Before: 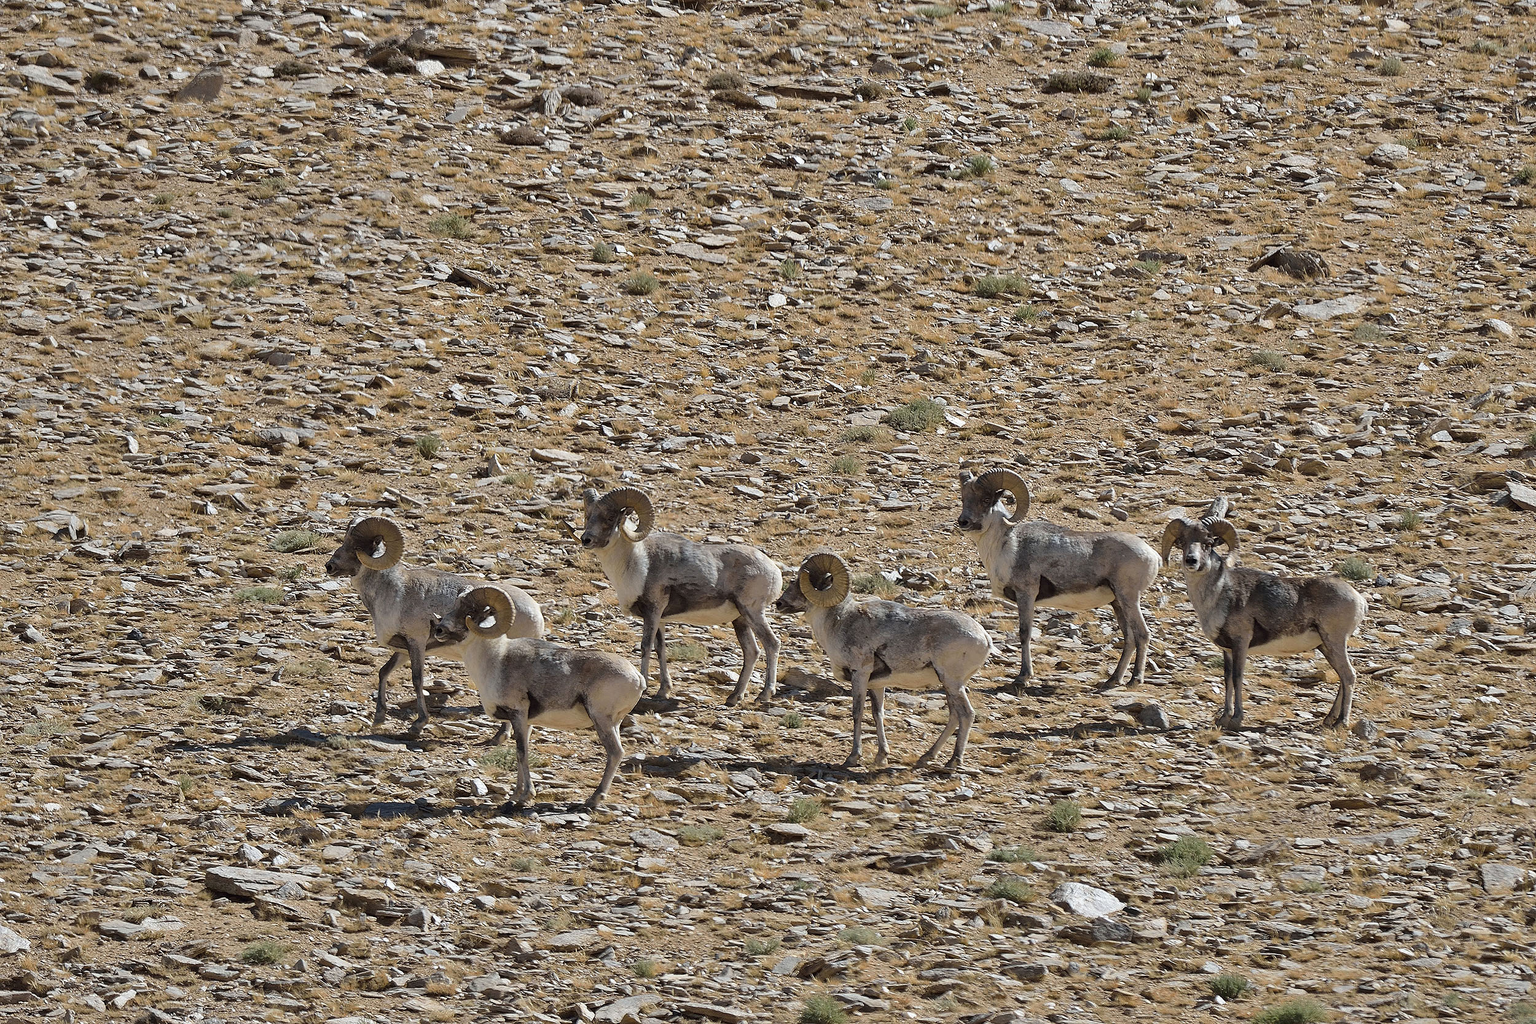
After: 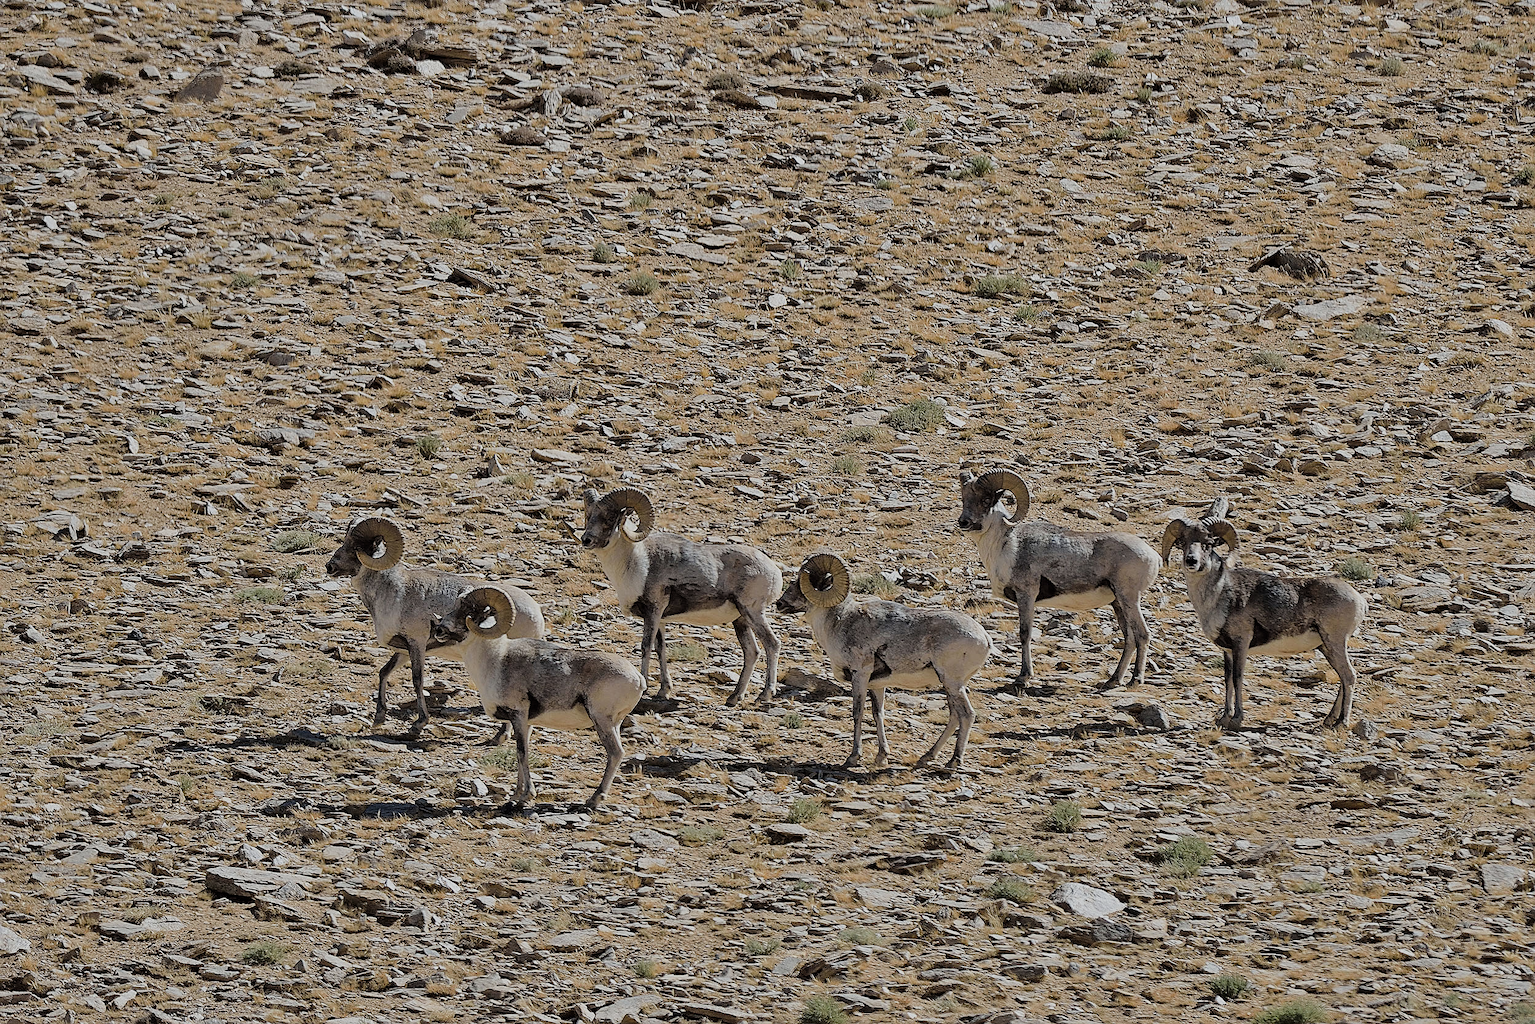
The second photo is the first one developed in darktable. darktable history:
filmic rgb: black relative exposure -7.34 EV, white relative exposure 5.09 EV, hardness 3.19
sharpen: on, module defaults
exposure: exposure -0.052 EV, compensate highlight preservation false
